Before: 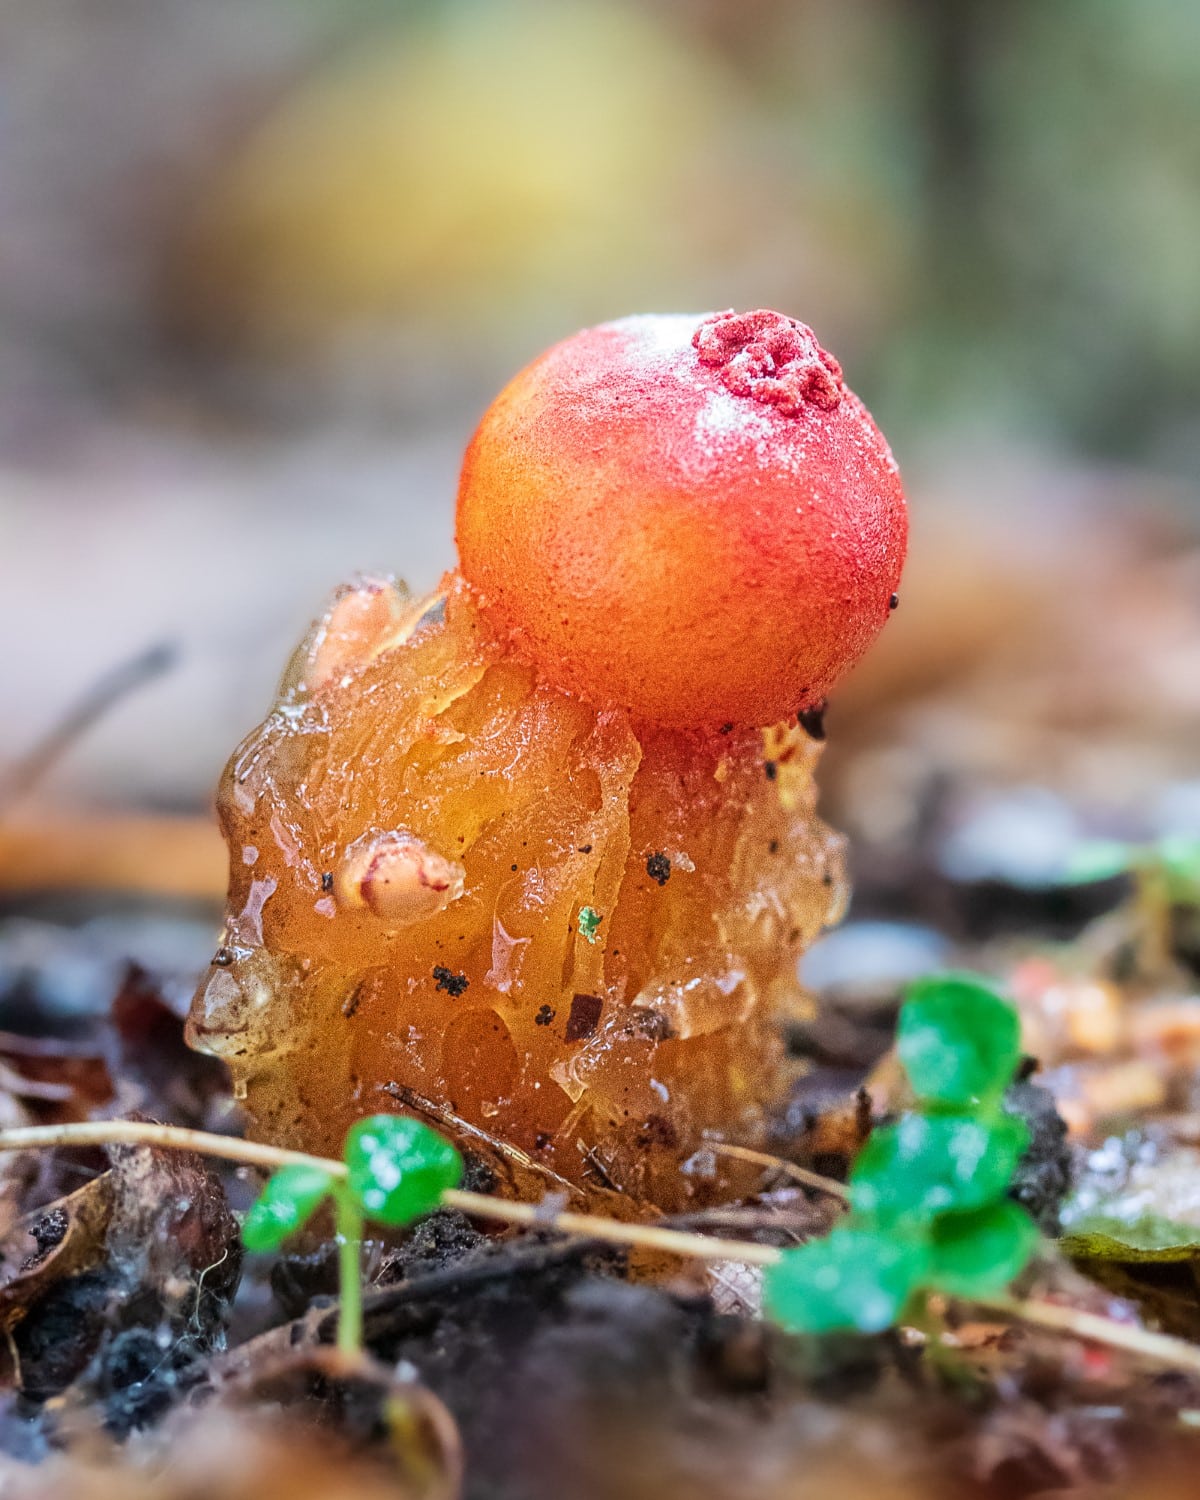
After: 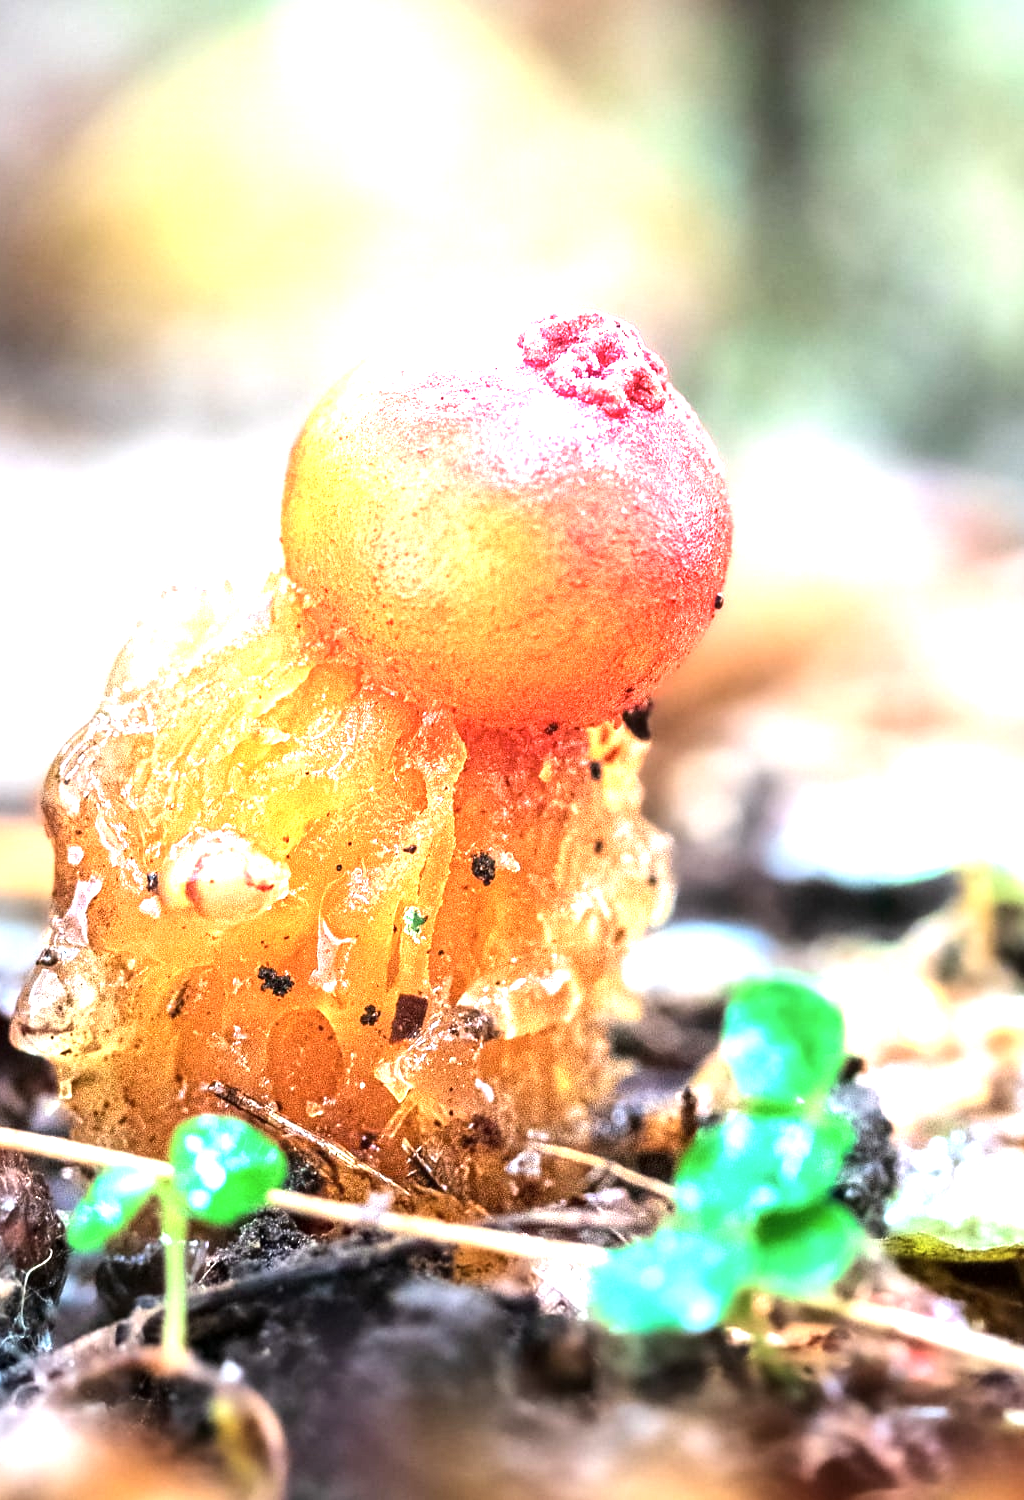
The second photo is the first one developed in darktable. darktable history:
crop and rotate: left 14.654%
tone equalizer: -8 EV -0.746 EV, -7 EV -0.724 EV, -6 EV -0.584 EV, -5 EV -0.39 EV, -3 EV 0.369 EV, -2 EV 0.6 EV, -1 EV 0.684 EV, +0 EV 0.723 EV, edges refinement/feathering 500, mask exposure compensation -1.57 EV, preserve details no
contrast brightness saturation: saturation -0.097
exposure: black level correction 0.001, exposure 1.036 EV, compensate highlight preservation false
